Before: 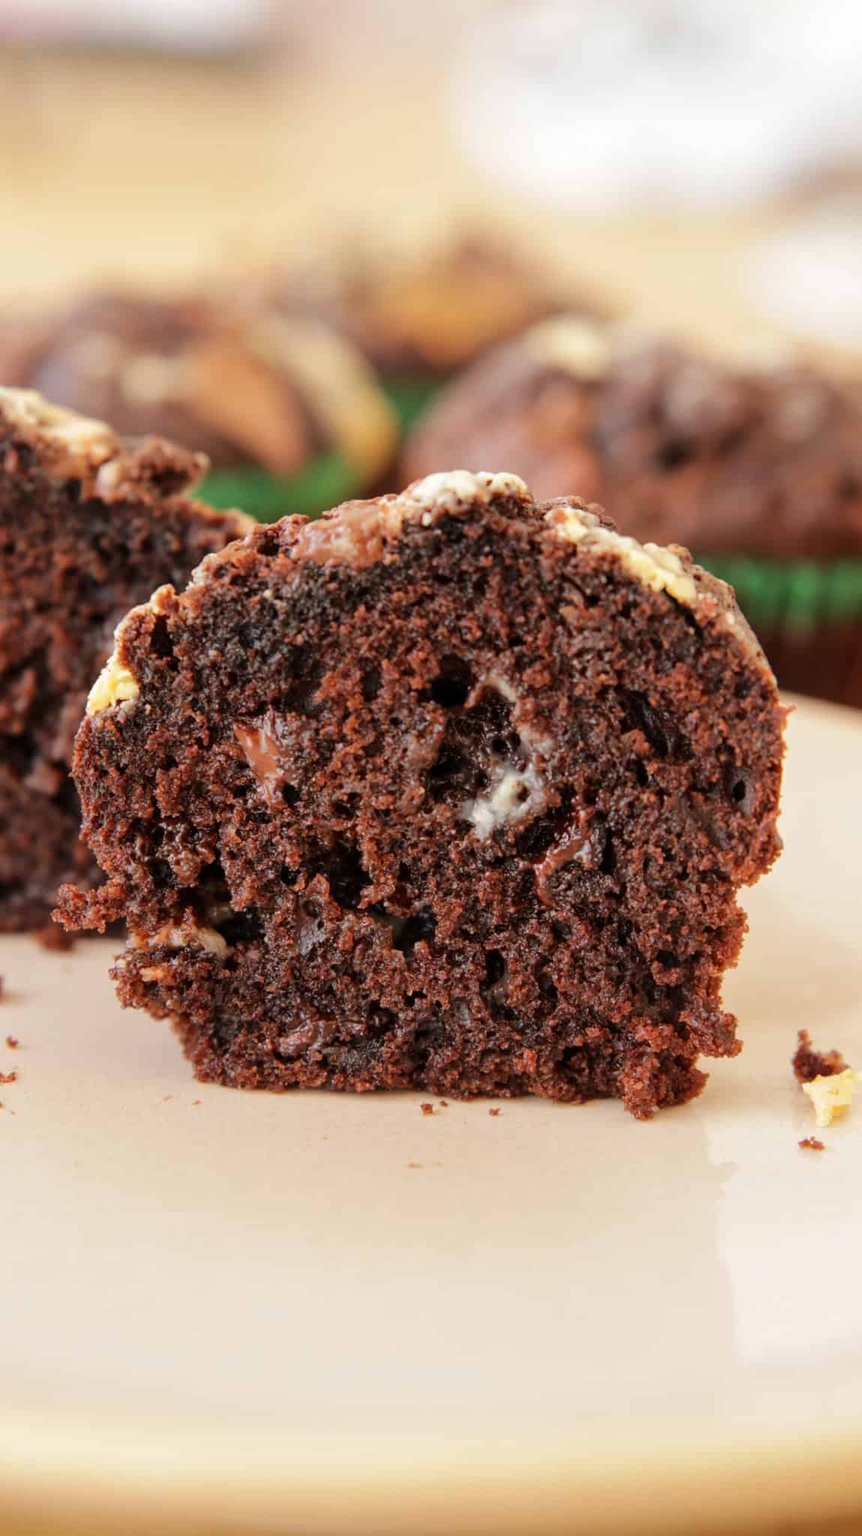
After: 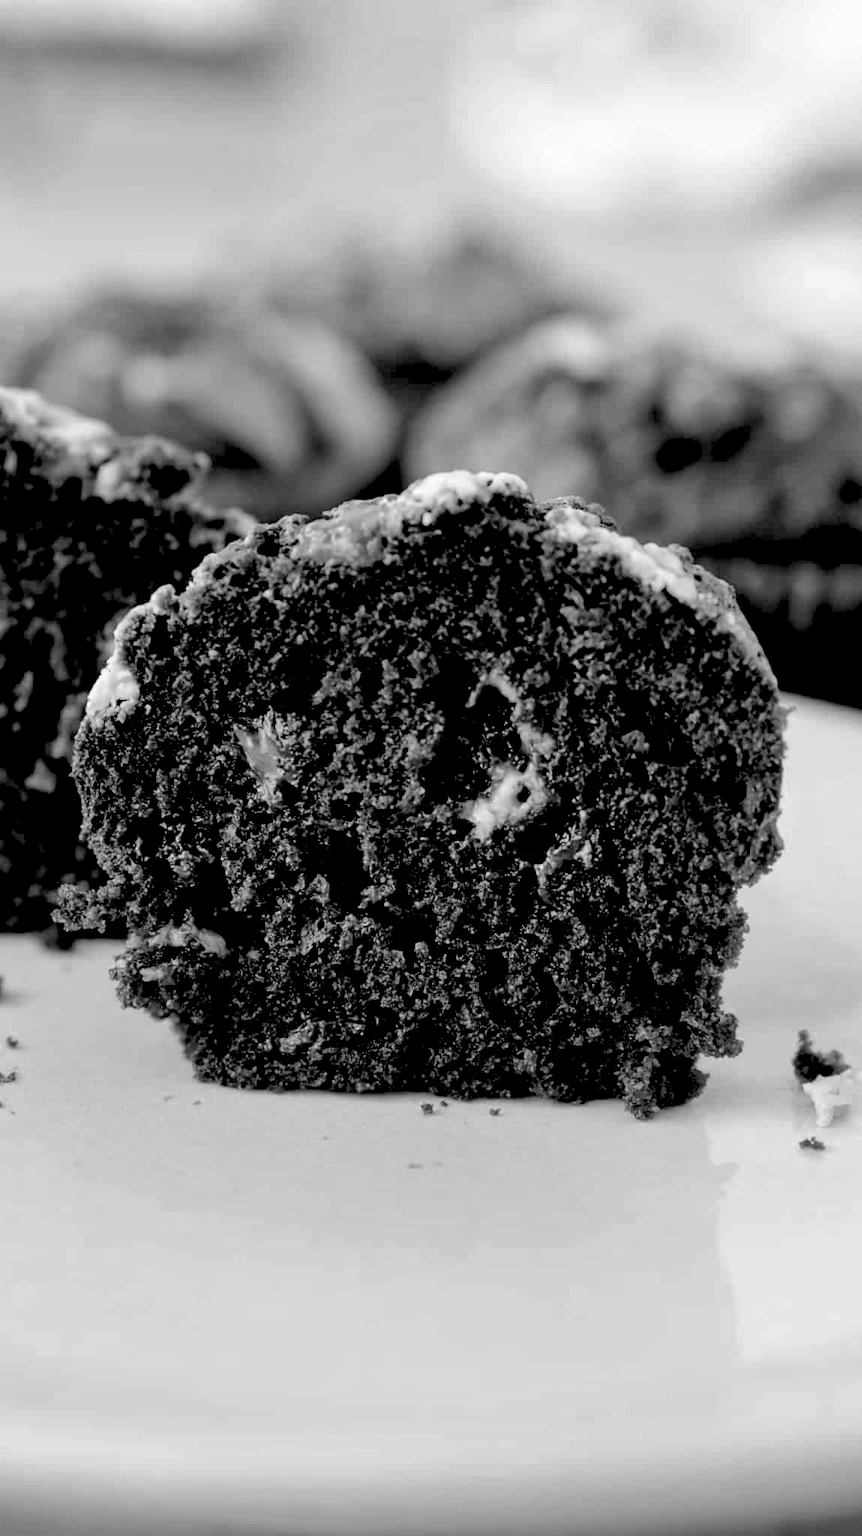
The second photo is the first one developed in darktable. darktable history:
exposure: black level correction 0.058, compensate highlight preservation false
color zones: curves: ch0 [(0, 0.613) (0.01, 0.613) (0.245, 0.448) (0.498, 0.529) (0.642, 0.665) (0.879, 0.777) (0.99, 0.613)]; ch1 [(0, 0) (0.143, 0) (0.286, 0) (0.429, 0) (0.571, 0) (0.714, 0) (0.857, 0)]
shadows and highlights: shadows 29.67, highlights -30.35, low approximation 0.01, soften with gaussian
